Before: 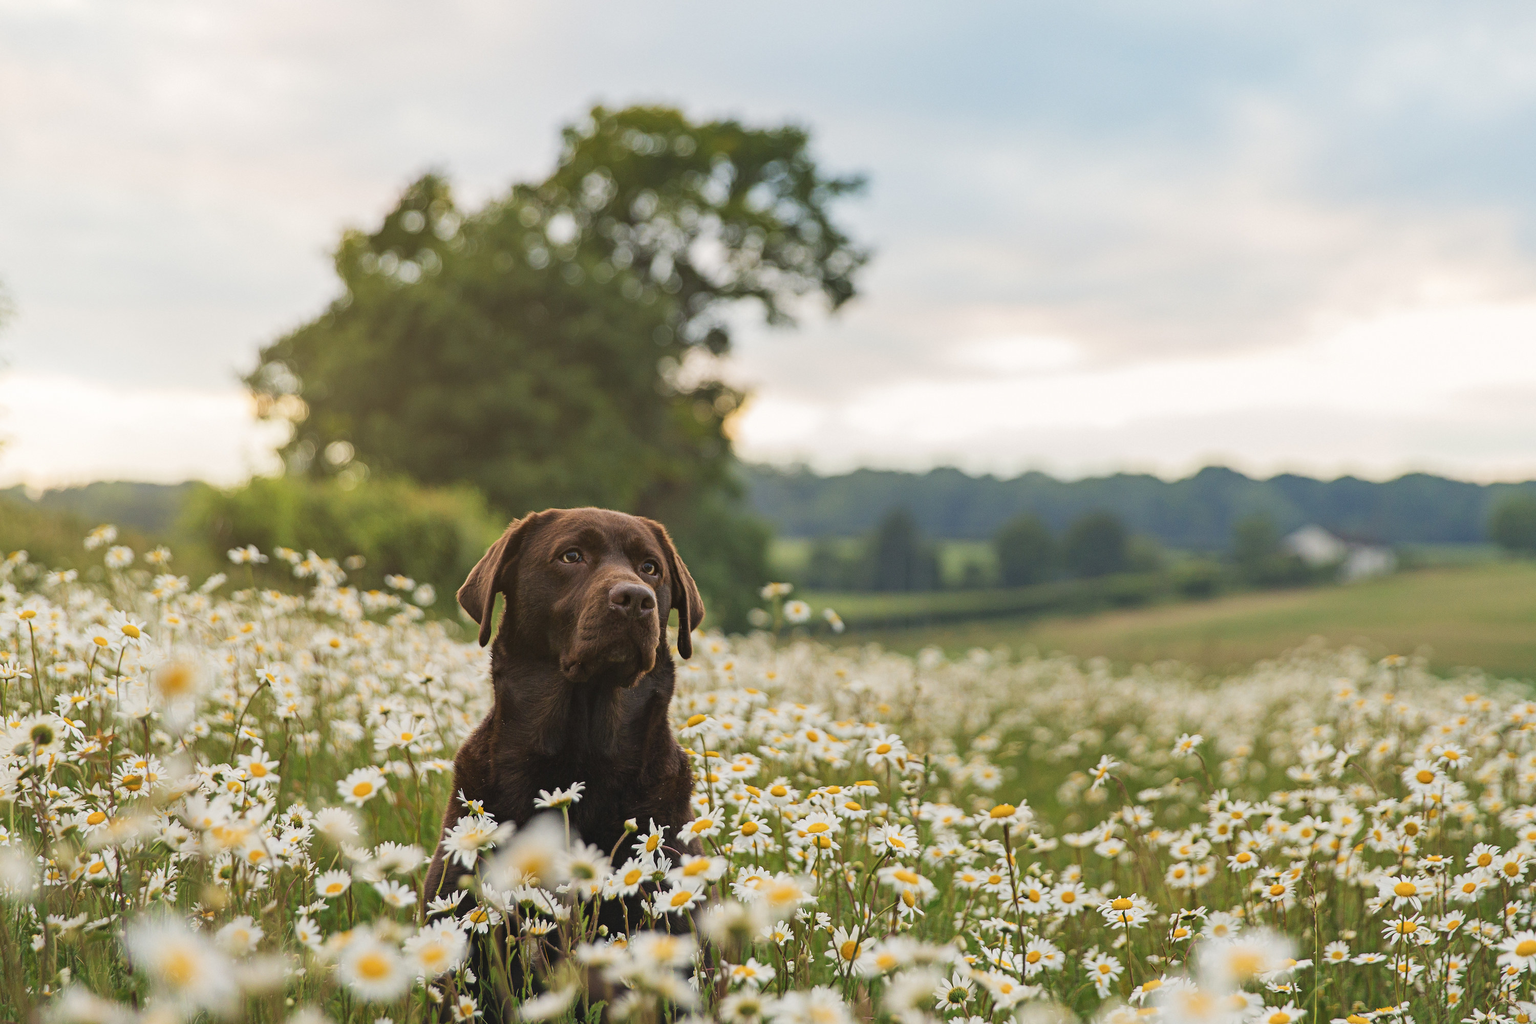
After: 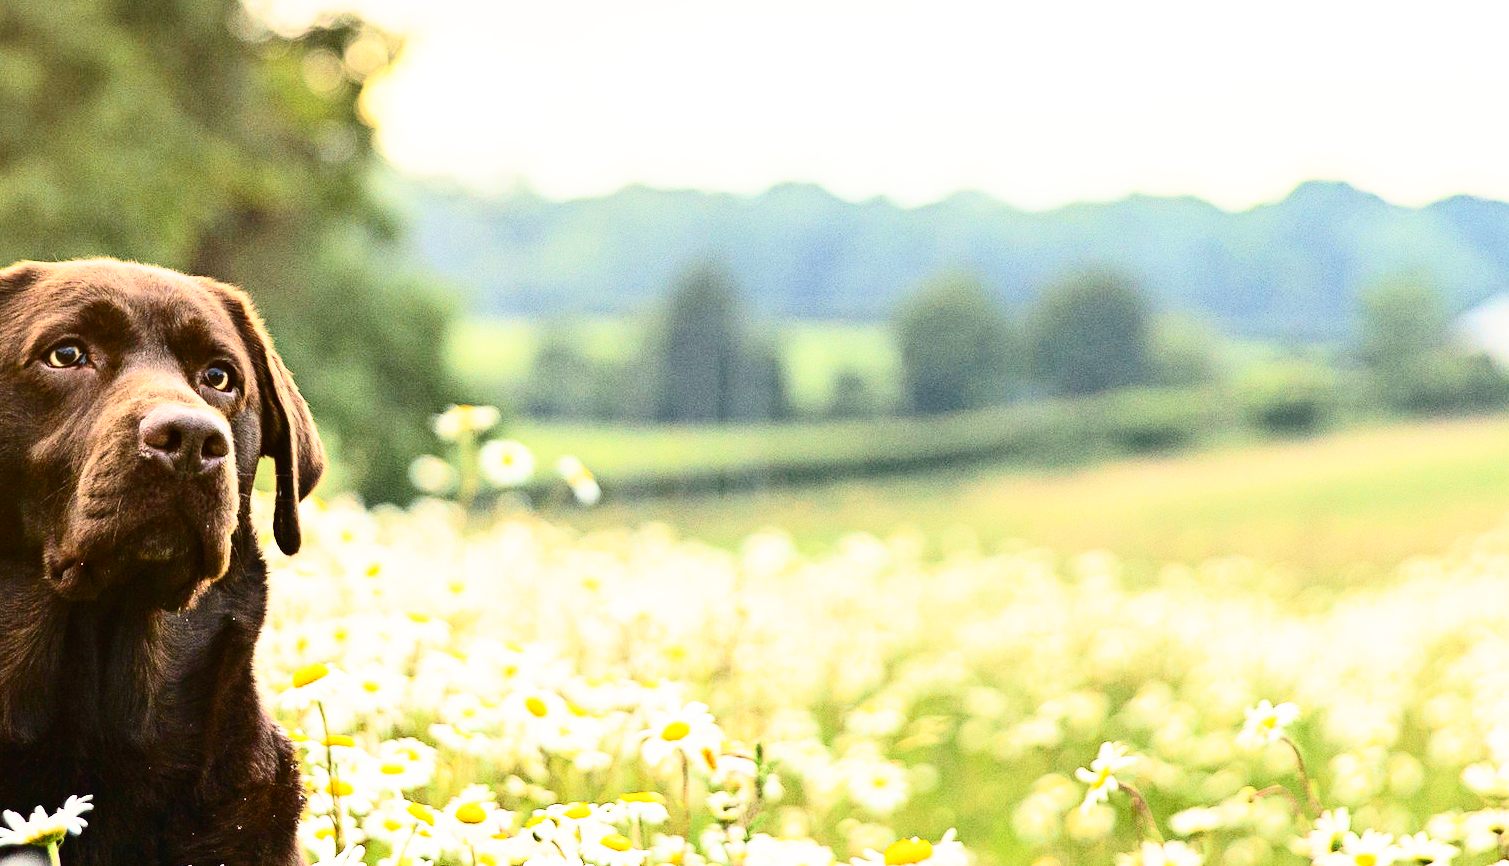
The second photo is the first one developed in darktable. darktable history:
crop: left 35.03%, top 36.625%, right 14.663%, bottom 20.057%
base curve: curves: ch0 [(0, 0) (0.012, 0.01) (0.073, 0.168) (0.31, 0.711) (0.645, 0.957) (1, 1)], preserve colors none
contrast brightness saturation: contrast 0.4, brightness 0.1, saturation 0.21
